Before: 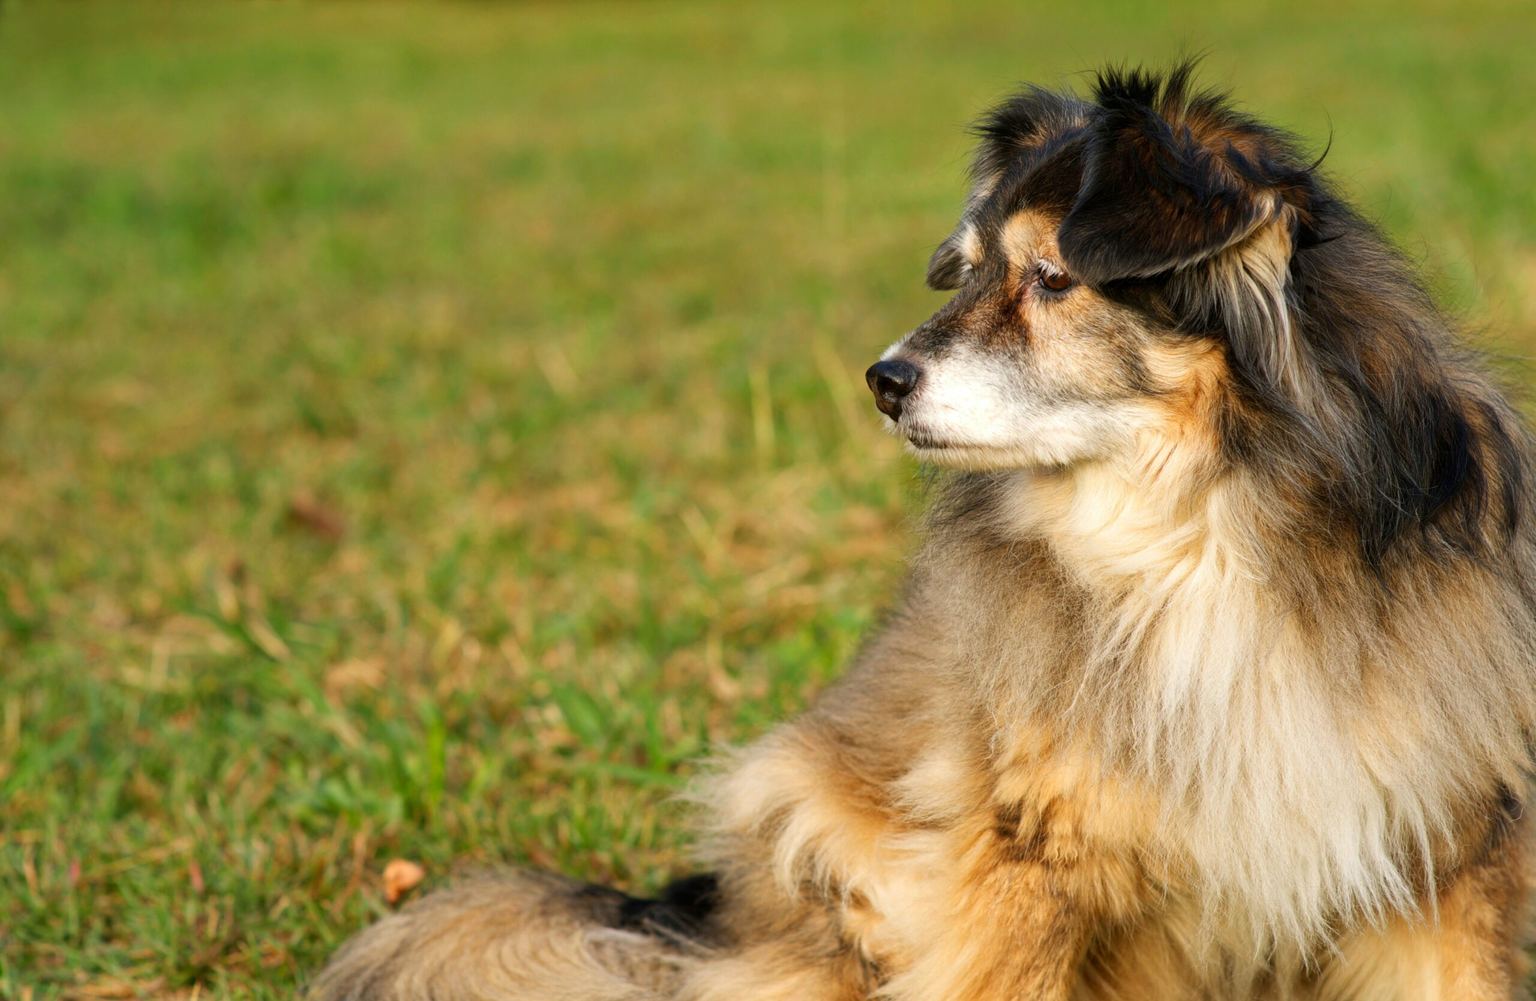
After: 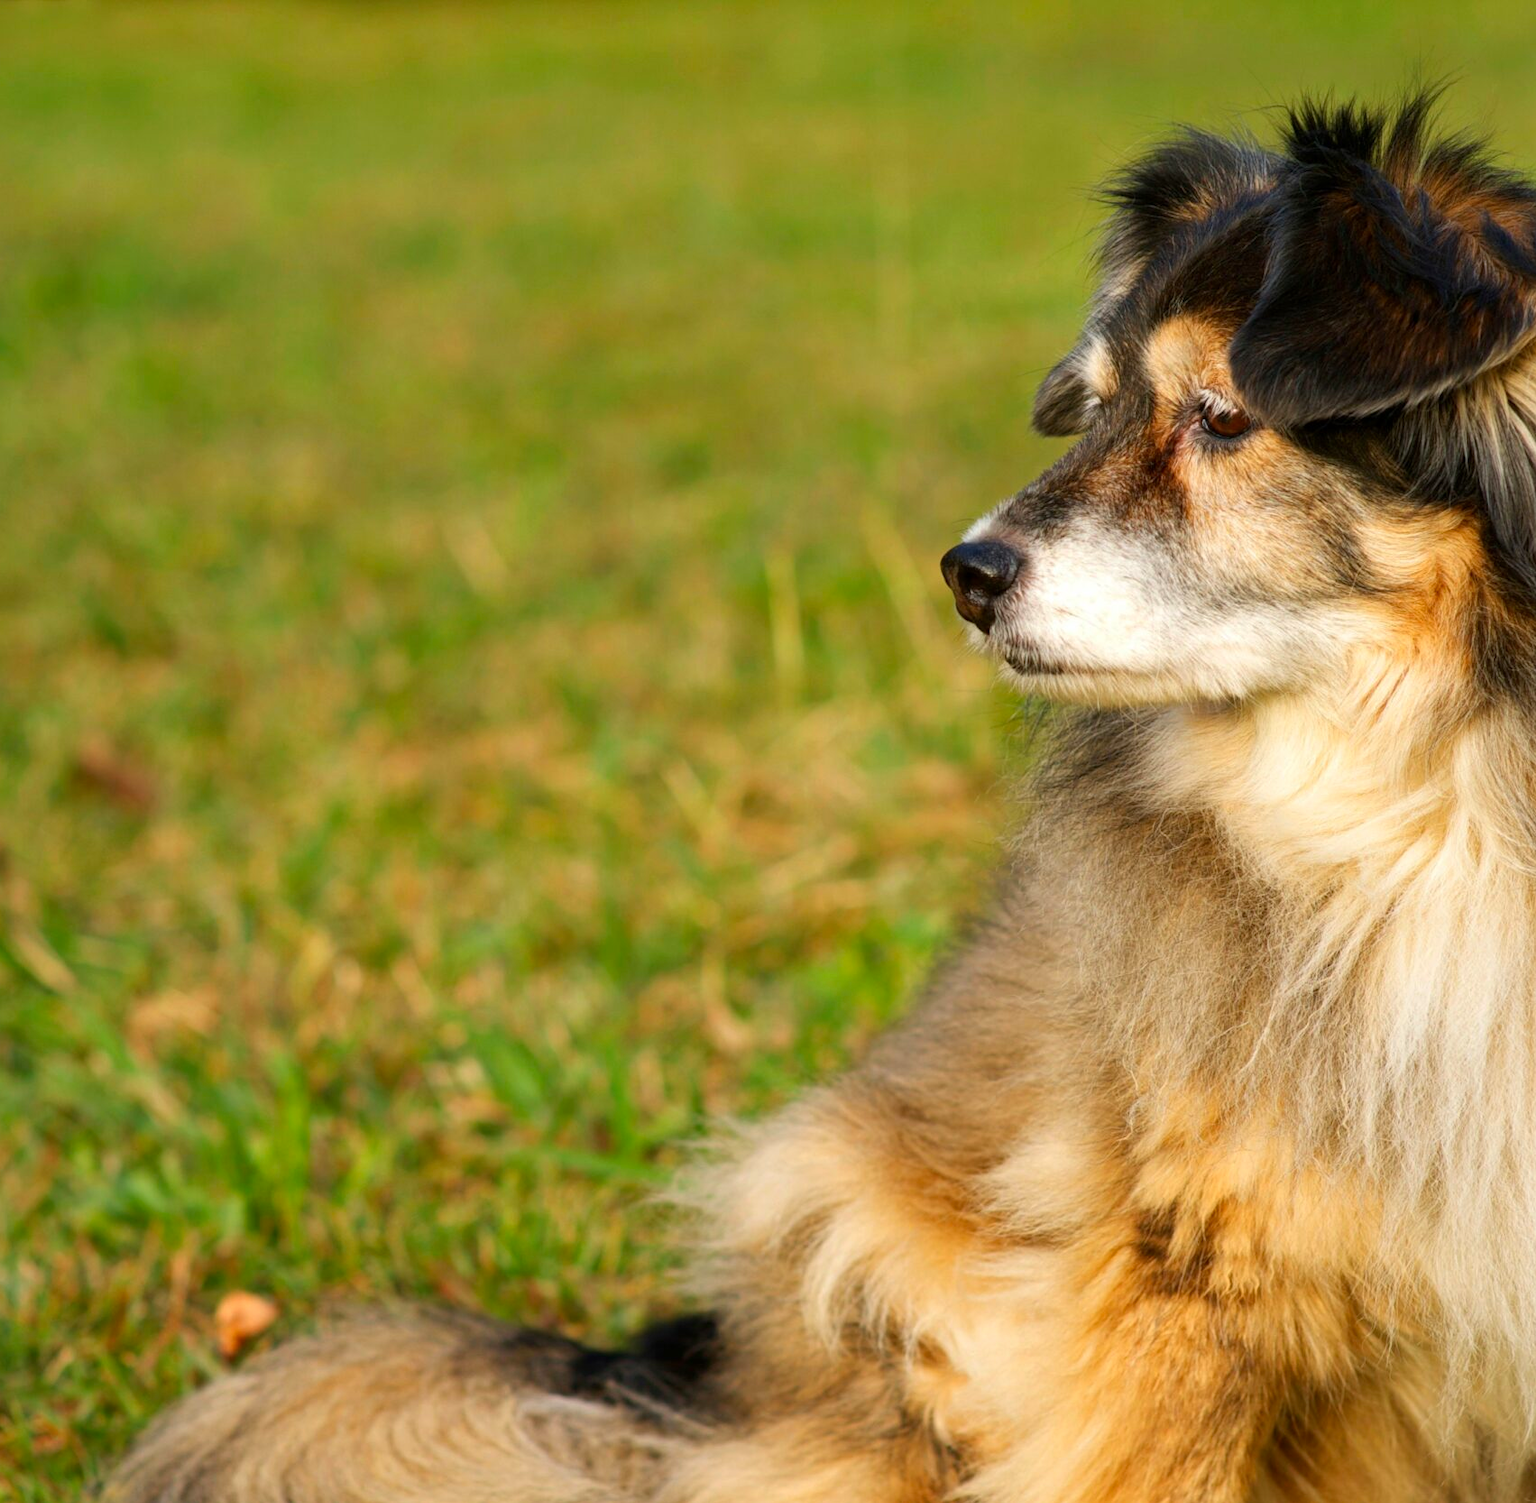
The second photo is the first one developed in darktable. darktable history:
contrast brightness saturation: contrast 0.043, saturation 0.152
crop and rotate: left 15.637%, right 17.805%
